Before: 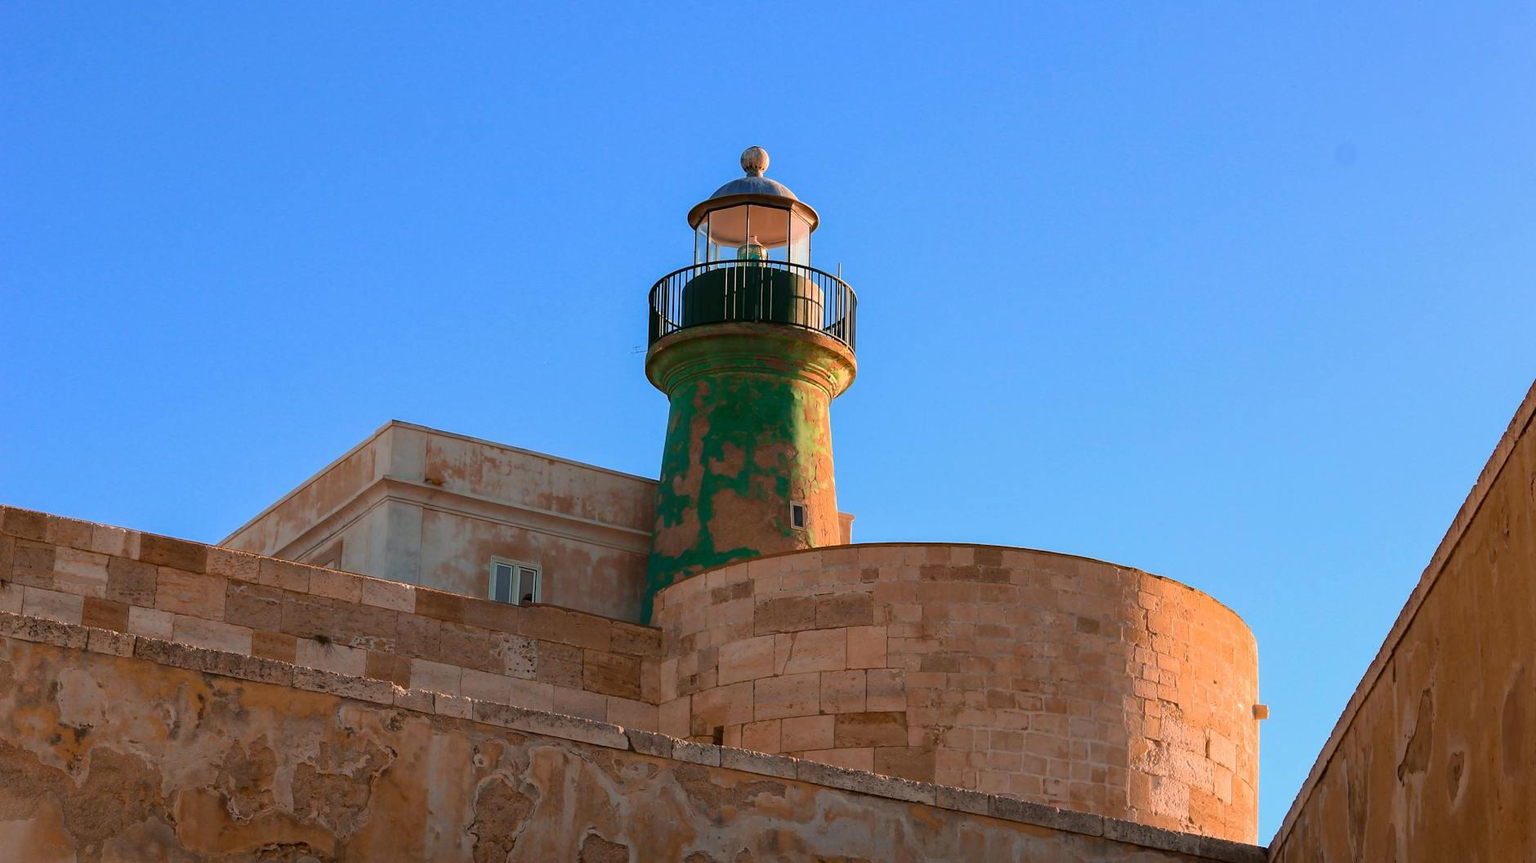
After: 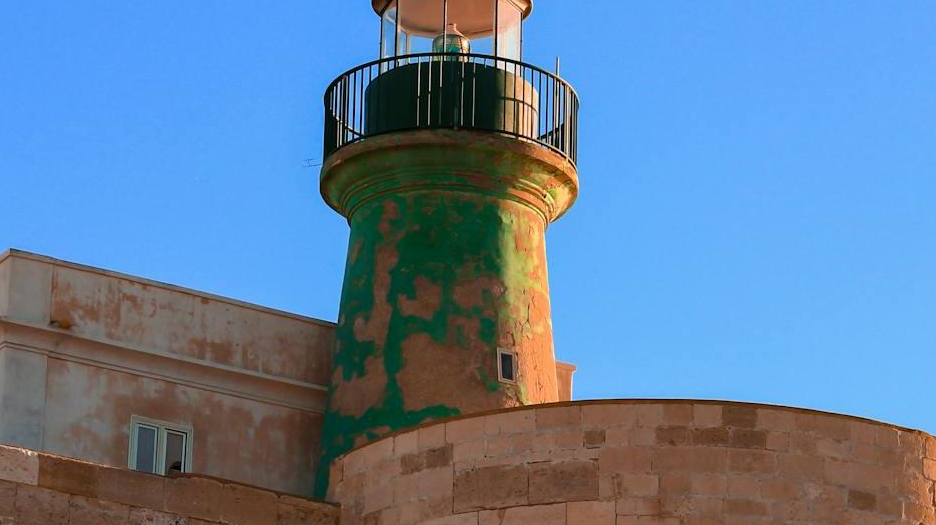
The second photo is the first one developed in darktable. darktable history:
crop: left 25.035%, top 25.171%, right 25.16%, bottom 25.101%
